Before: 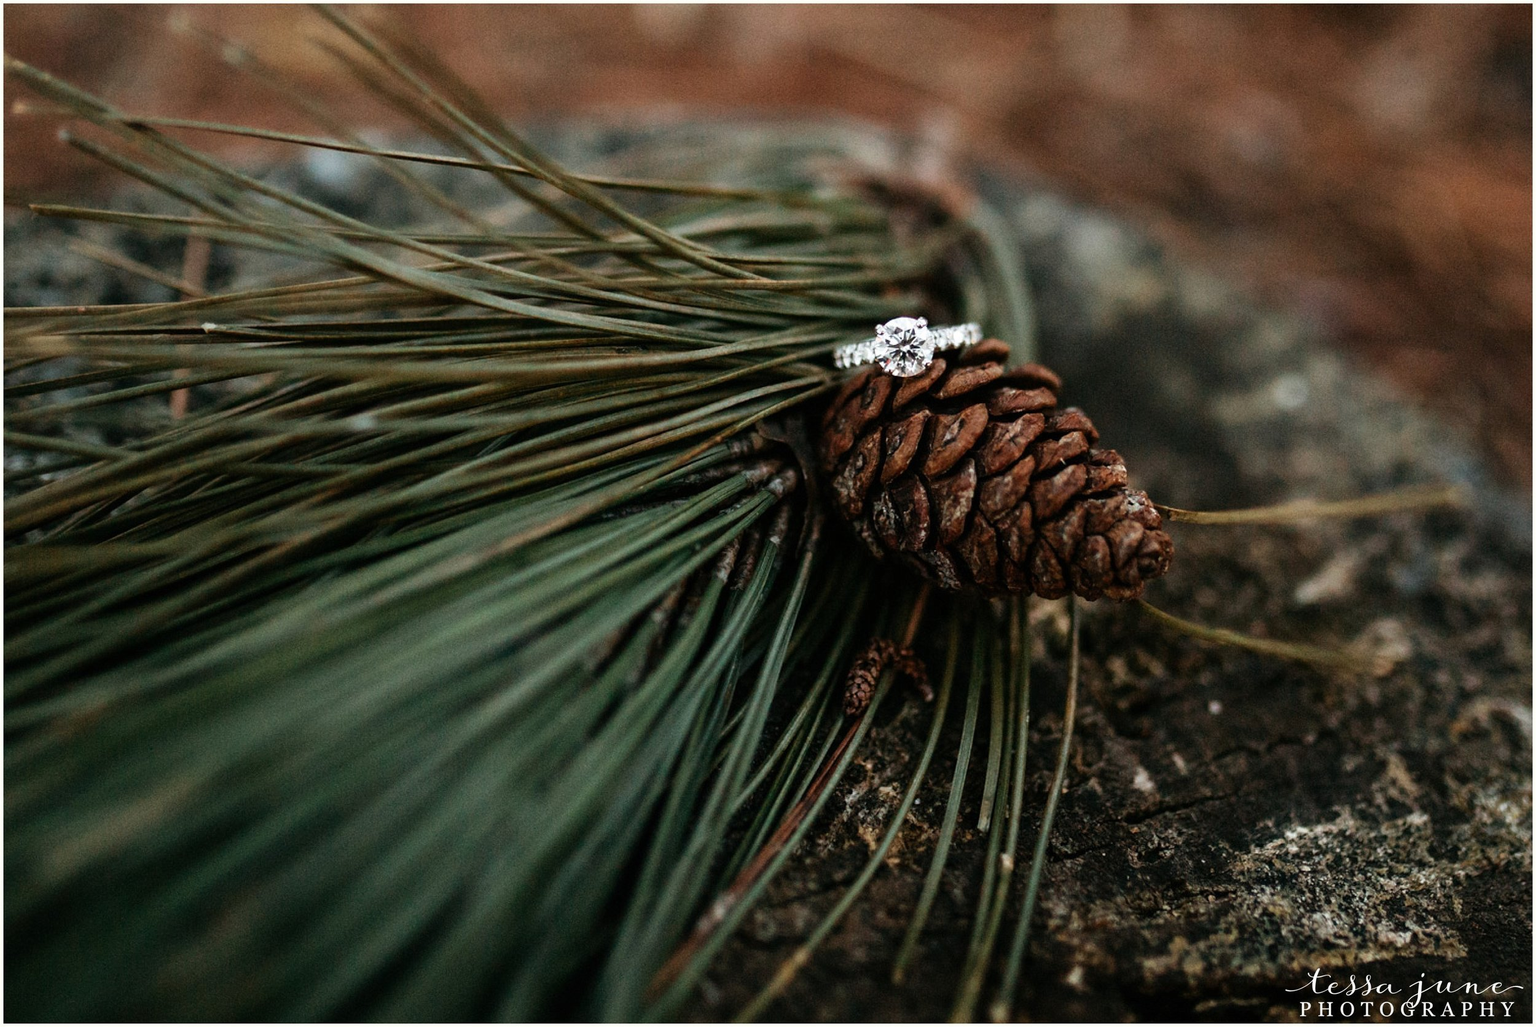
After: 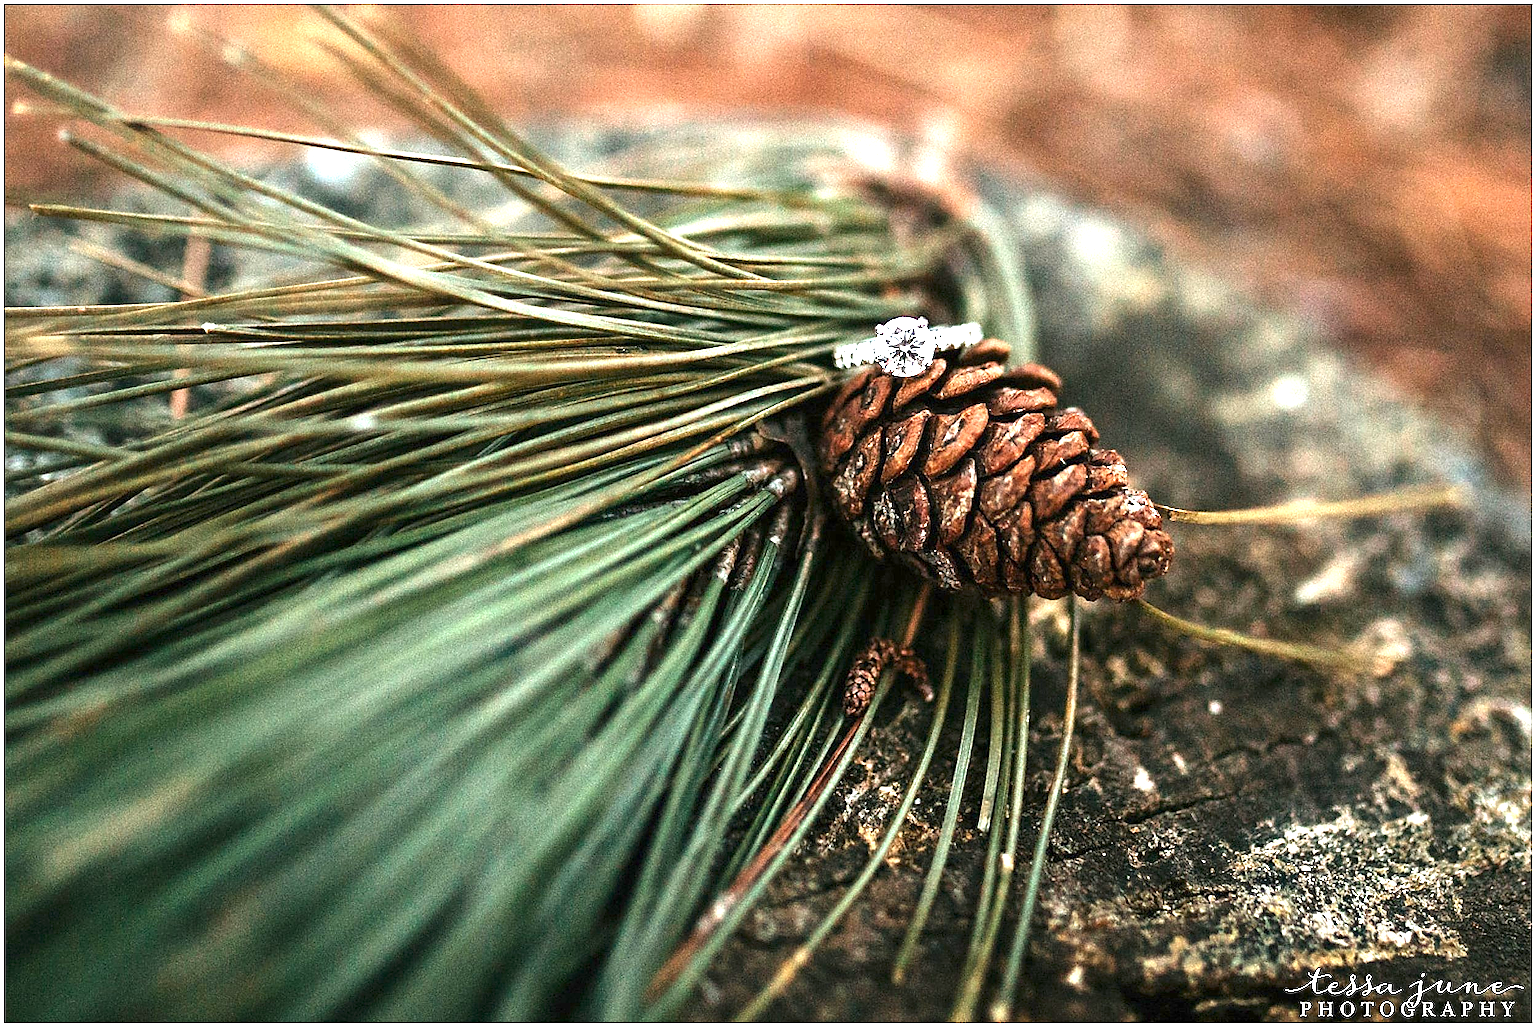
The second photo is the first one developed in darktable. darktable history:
exposure: exposure 2.189 EV, compensate exposure bias true, compensate highlight preservation false
sharpen: radius 1.374, amount 1.255, threshold 0.788
